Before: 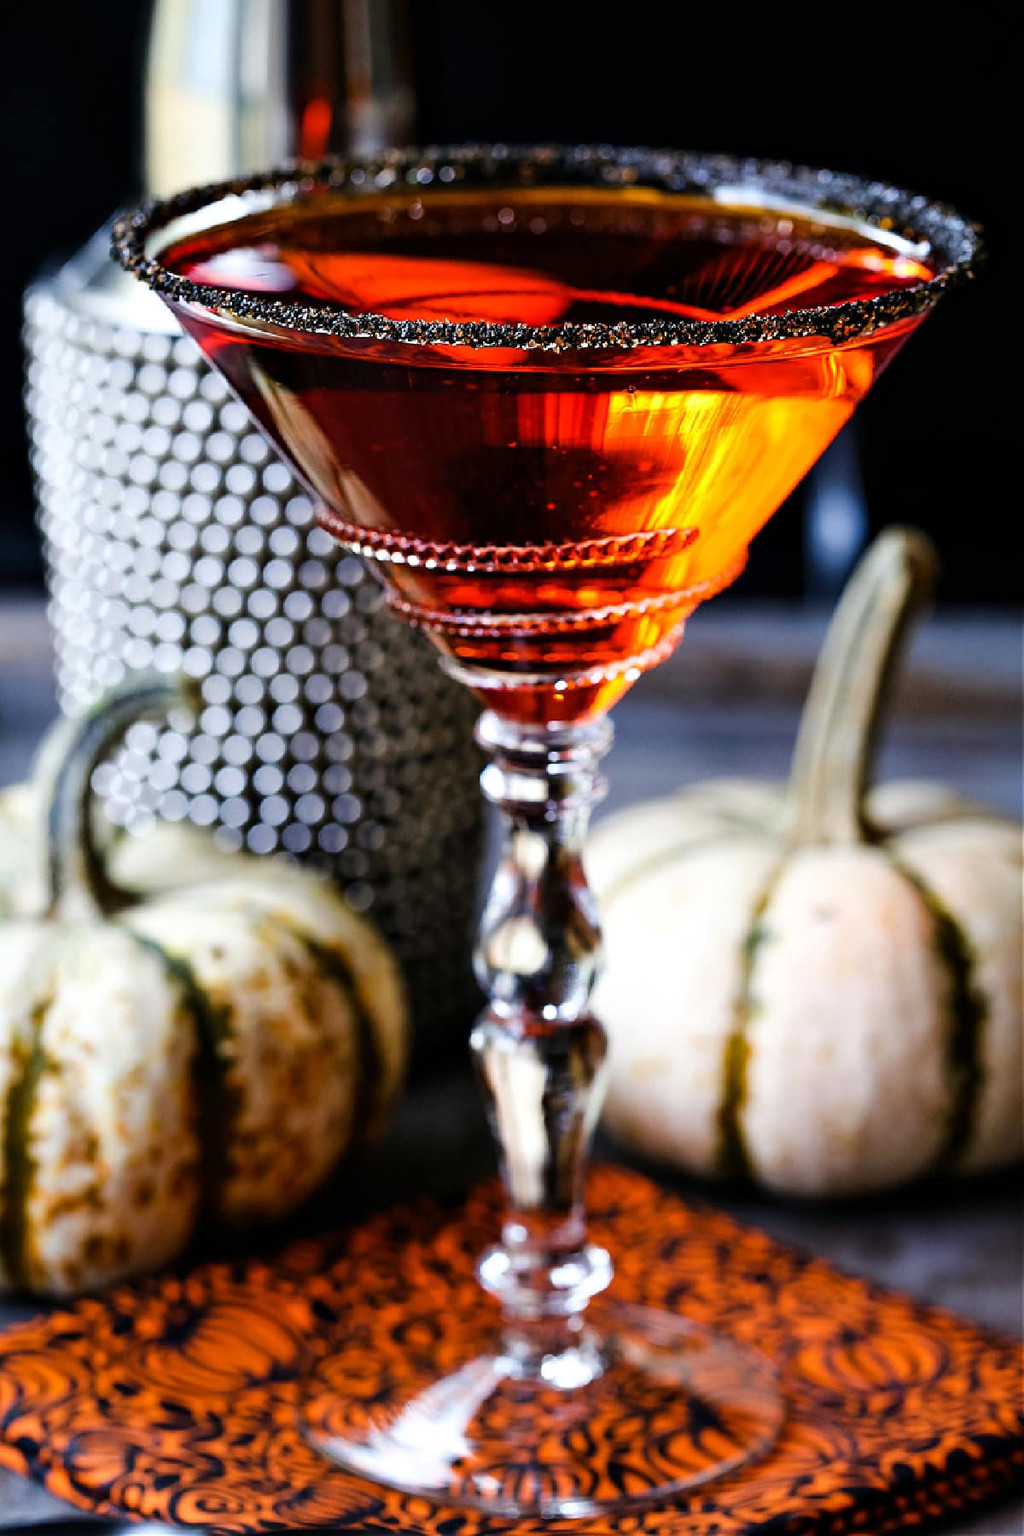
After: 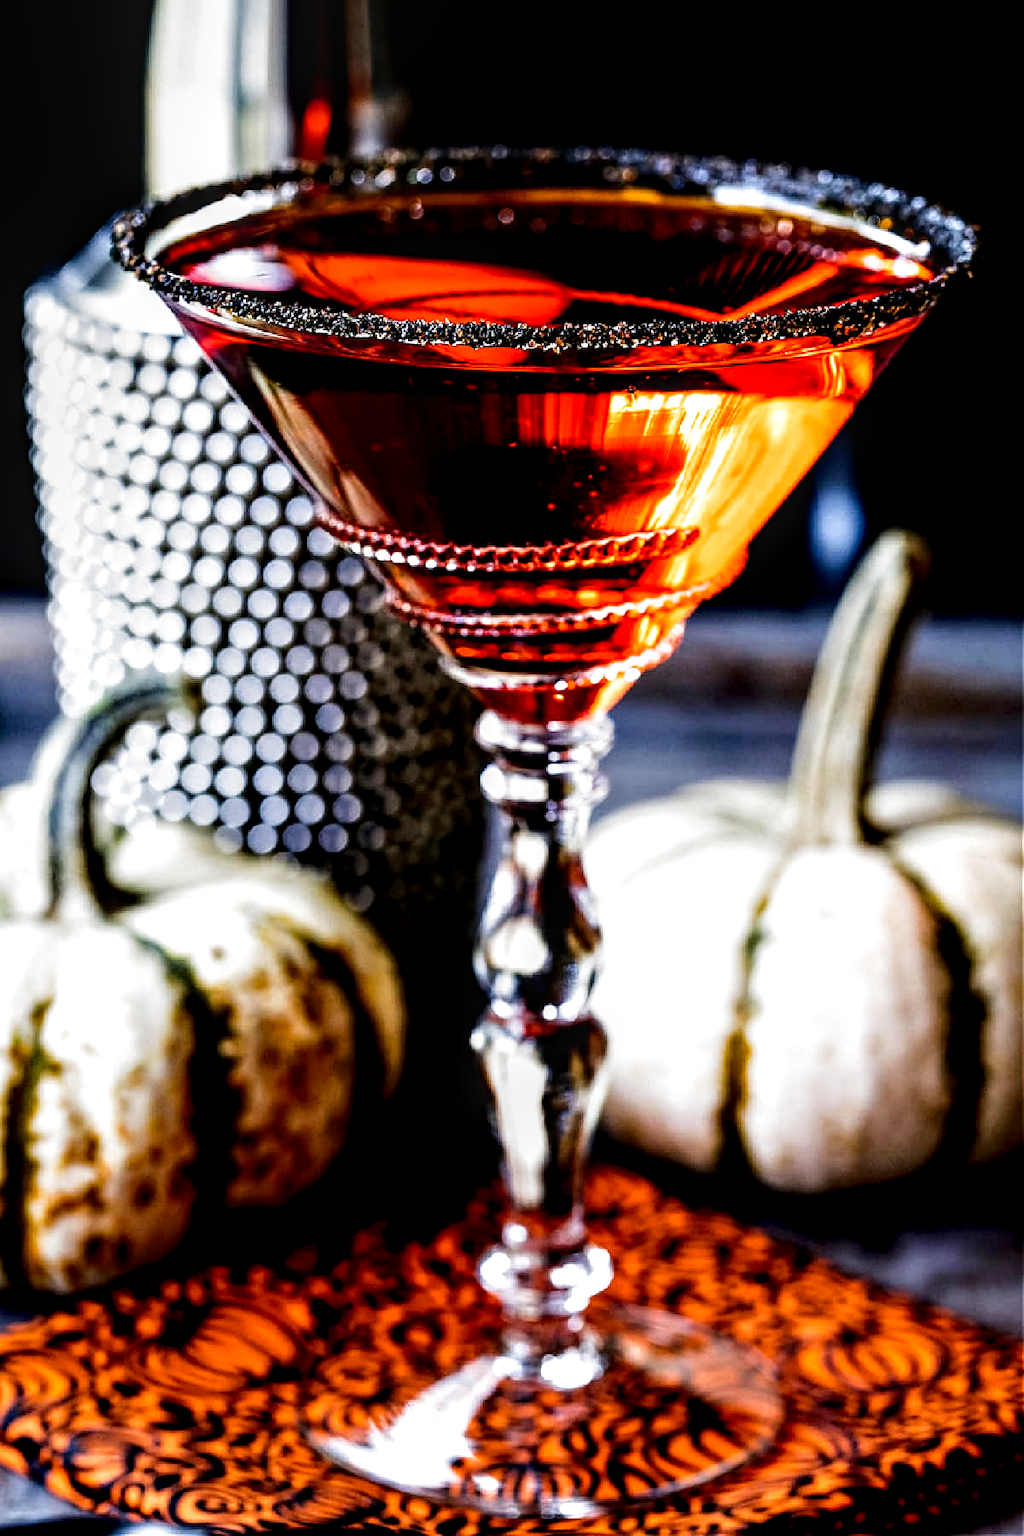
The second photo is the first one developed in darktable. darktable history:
local contrast: detail 154%
shadows and highlights: shadows -30, highlights 30
filmic rgb: black relative exposure -8.2 EV, white relative exposure 2.2 EV, threshold 3 EV, hardness 7.11, latitude 75%, contrast 1.325, highlights saturation mix -2%, shadows ↔ highlights balance 30%, preserve chrominance no, color science v5 (2021), contrast in shadows safe, contrast in highlights safe, enable highlight reconstruction true
white balance: emerald 1
